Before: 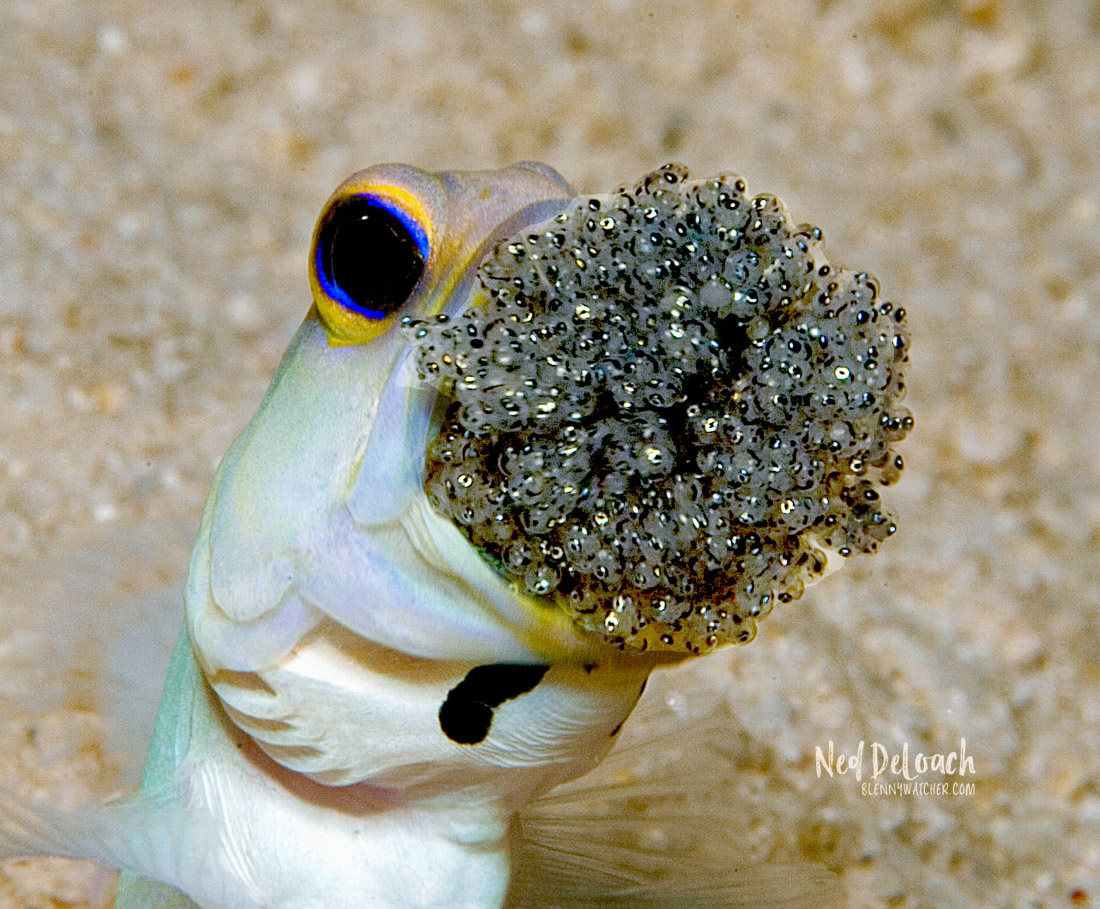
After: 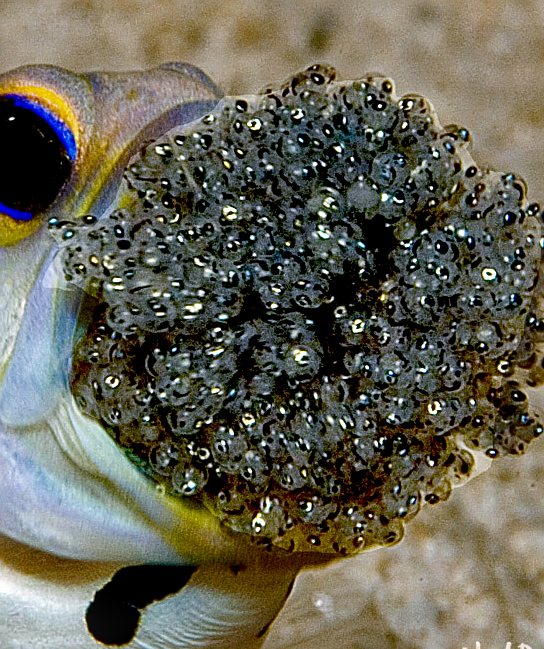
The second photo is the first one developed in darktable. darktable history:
crop: left 32.109%, top 10.987%, right 18.401%, bottom 17.535%
sharpen: on, module defaults
contrast brightness saturation: brightness -0.212, saturation 0.079
local contrast: detail 130%
shadows and highlights: low approximation 0.01, soften with gaussian
